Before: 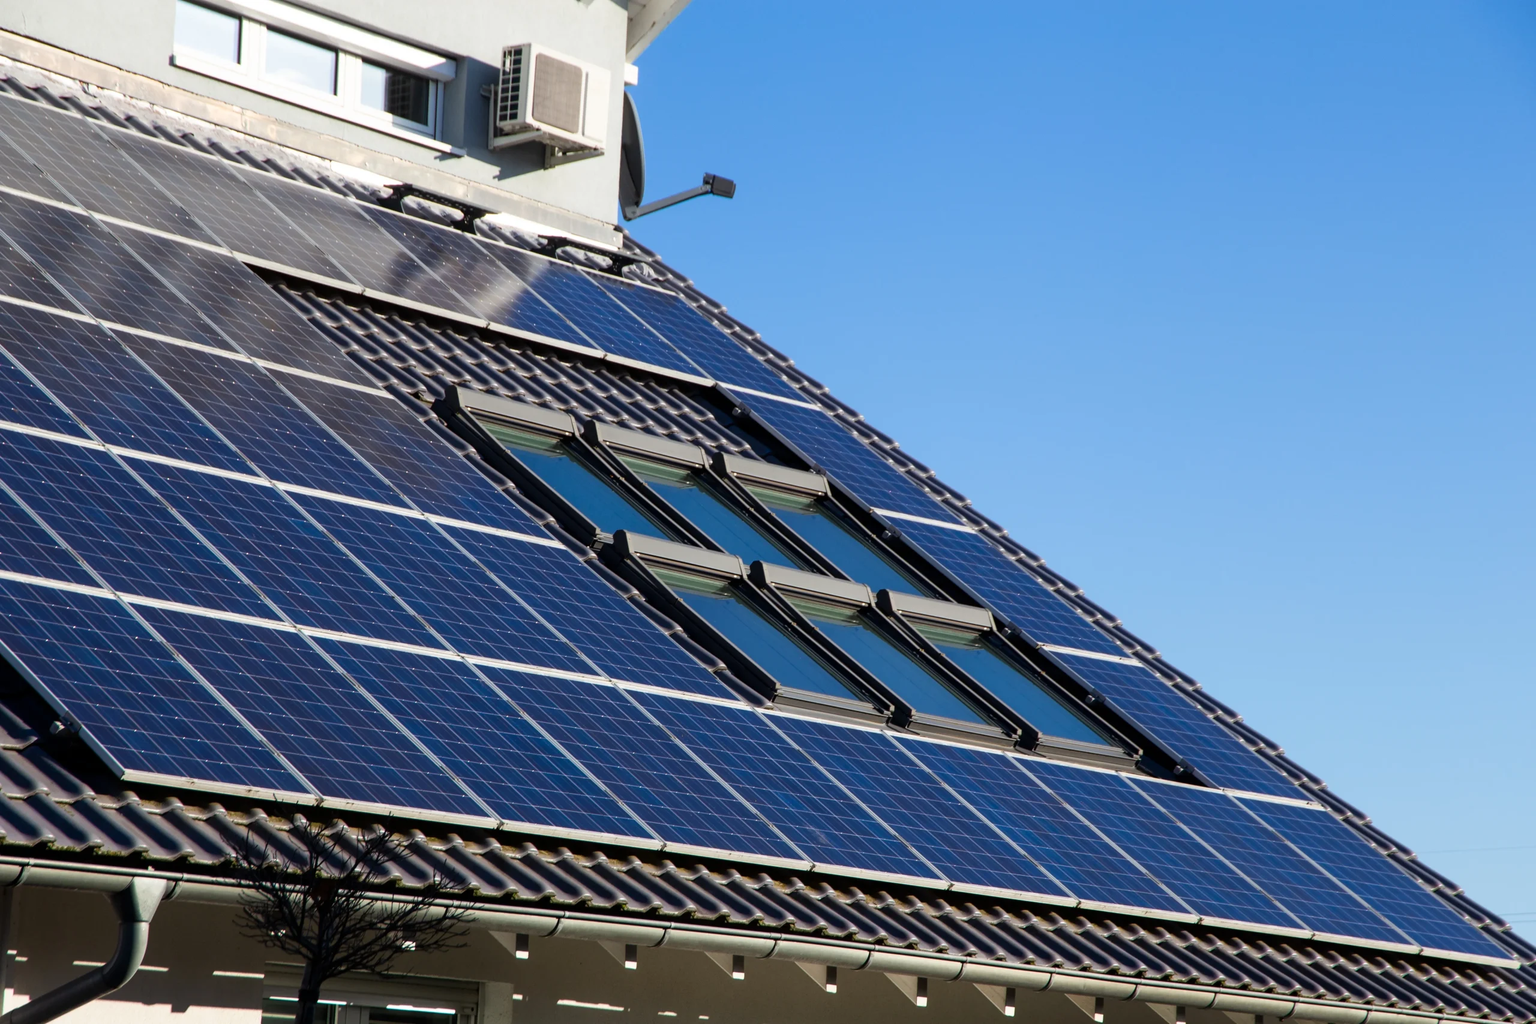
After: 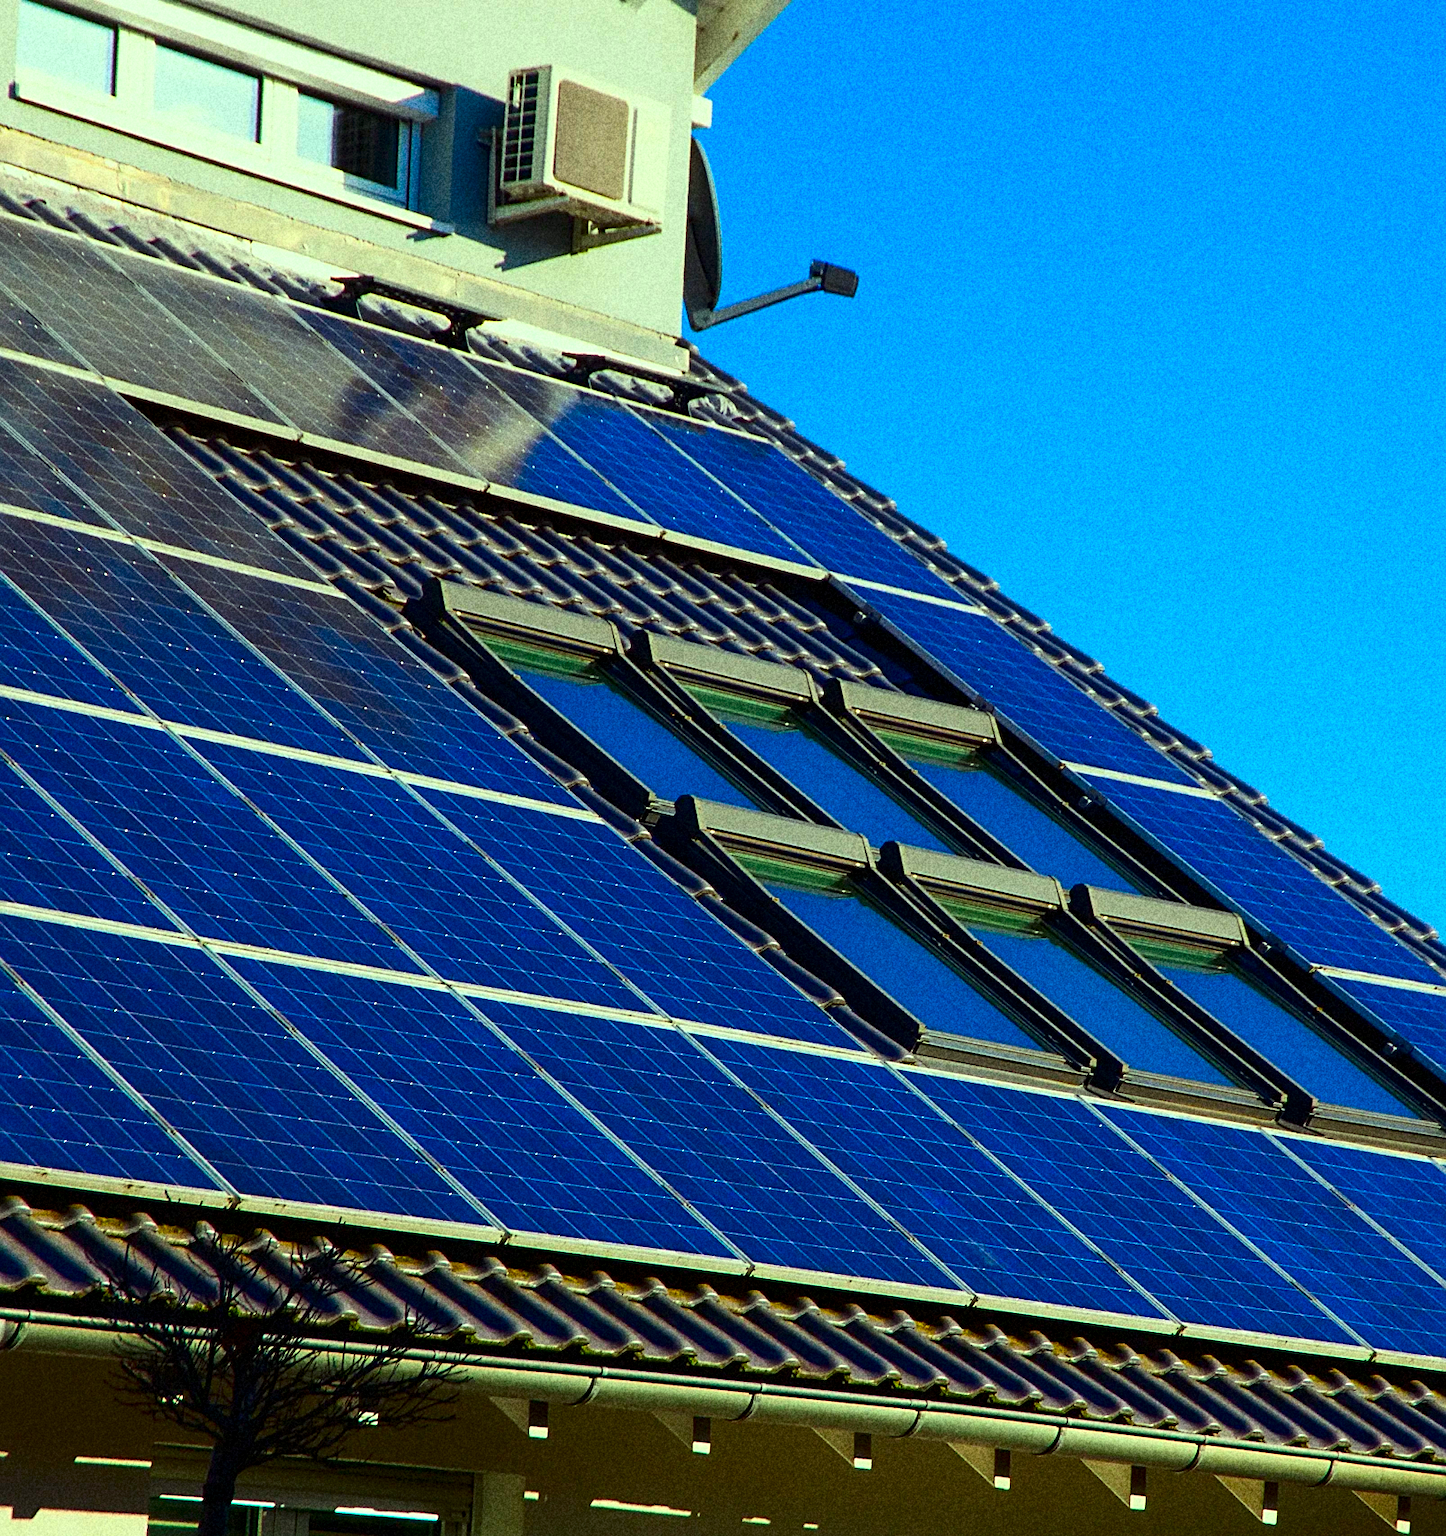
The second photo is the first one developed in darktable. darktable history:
grain: coarseness 14.49 ISO, strength 48.04%, mid-tones bias 35%
crop: left 10.644%, right 26.528%
color correction: highlights a* -10.77, highlights b* 9.8, saturation 1.72
sharpen: amount 0.55
contrast brightness saturation: contrast 0.12, brightness -0.12, saturation 0.2
